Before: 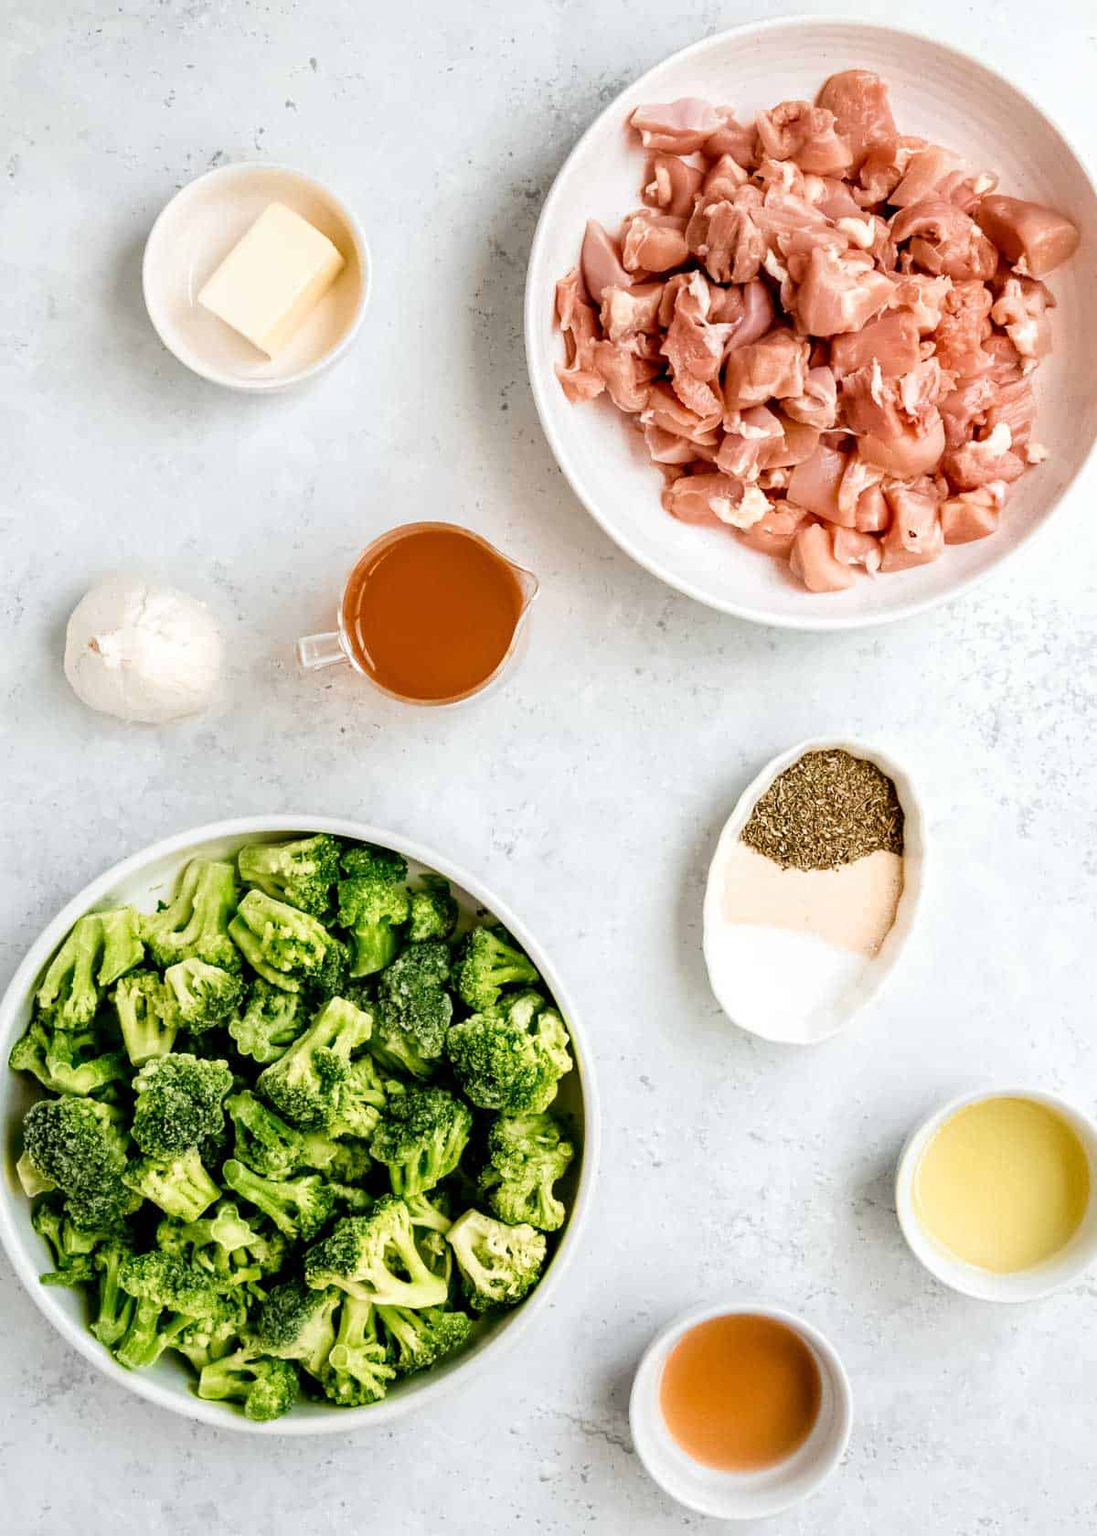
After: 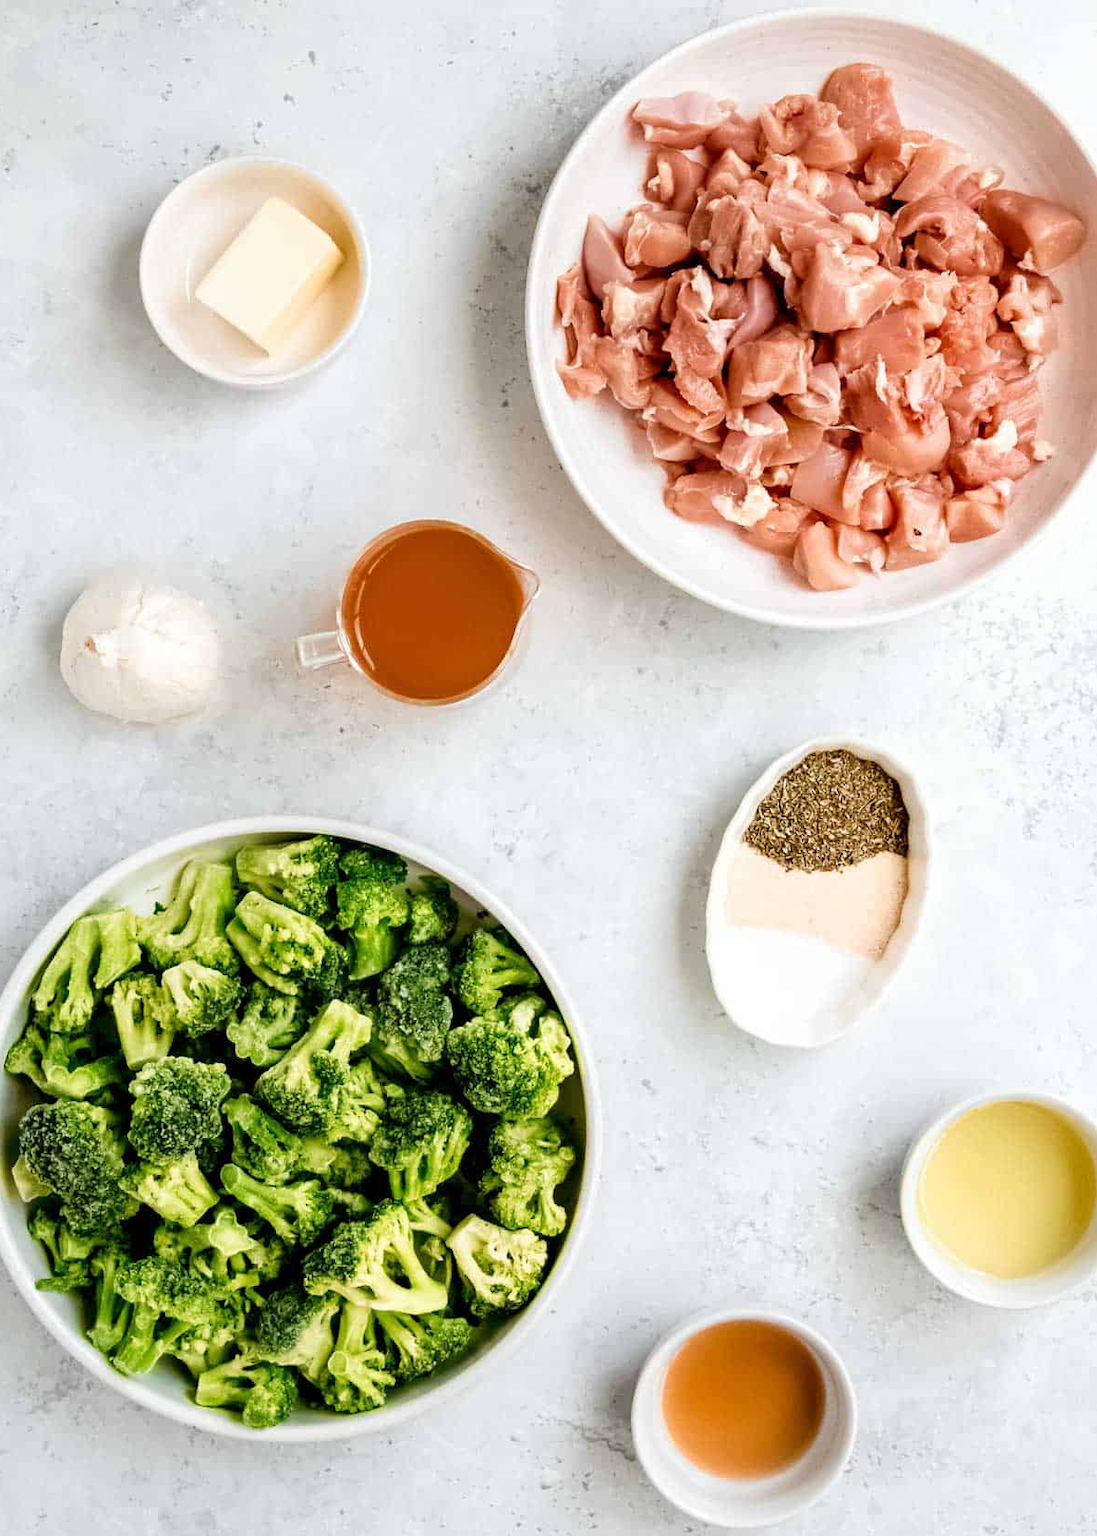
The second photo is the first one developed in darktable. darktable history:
crop: left 0.451%, top 0.484%, right 0.196%, bottom 0.484%
